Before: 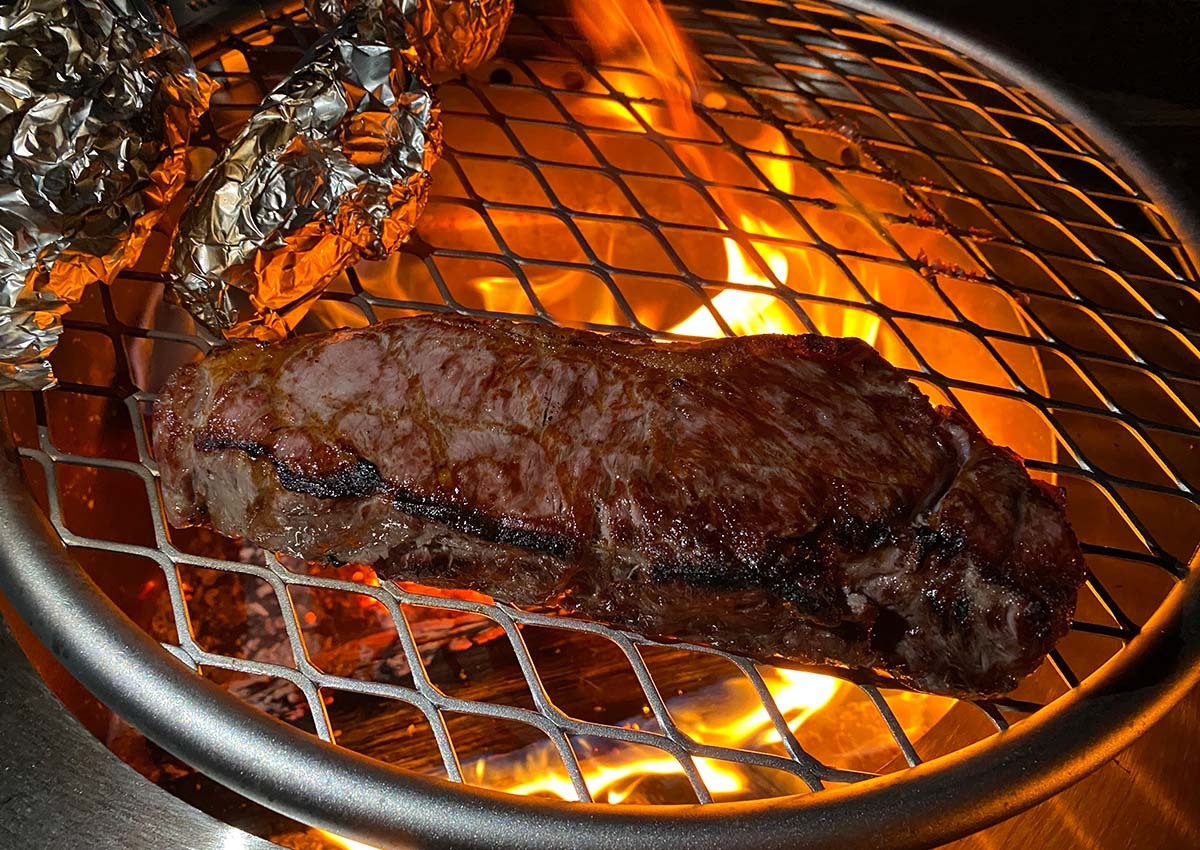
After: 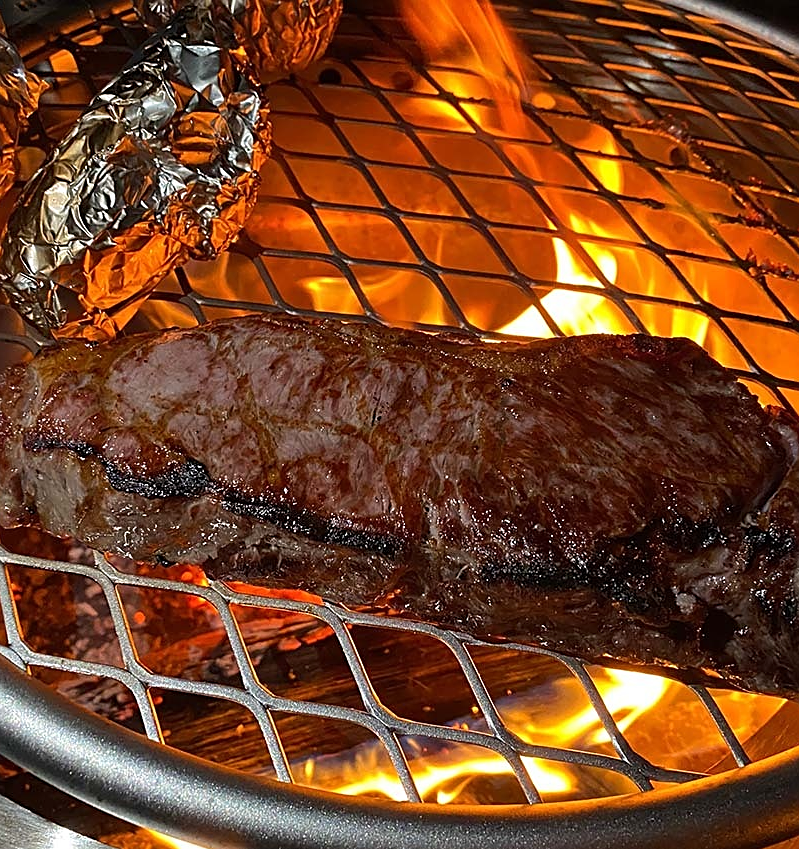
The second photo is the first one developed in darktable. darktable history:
crop and rotate: left 14.292%, right 19.041%
sharpen: on, module defaults
